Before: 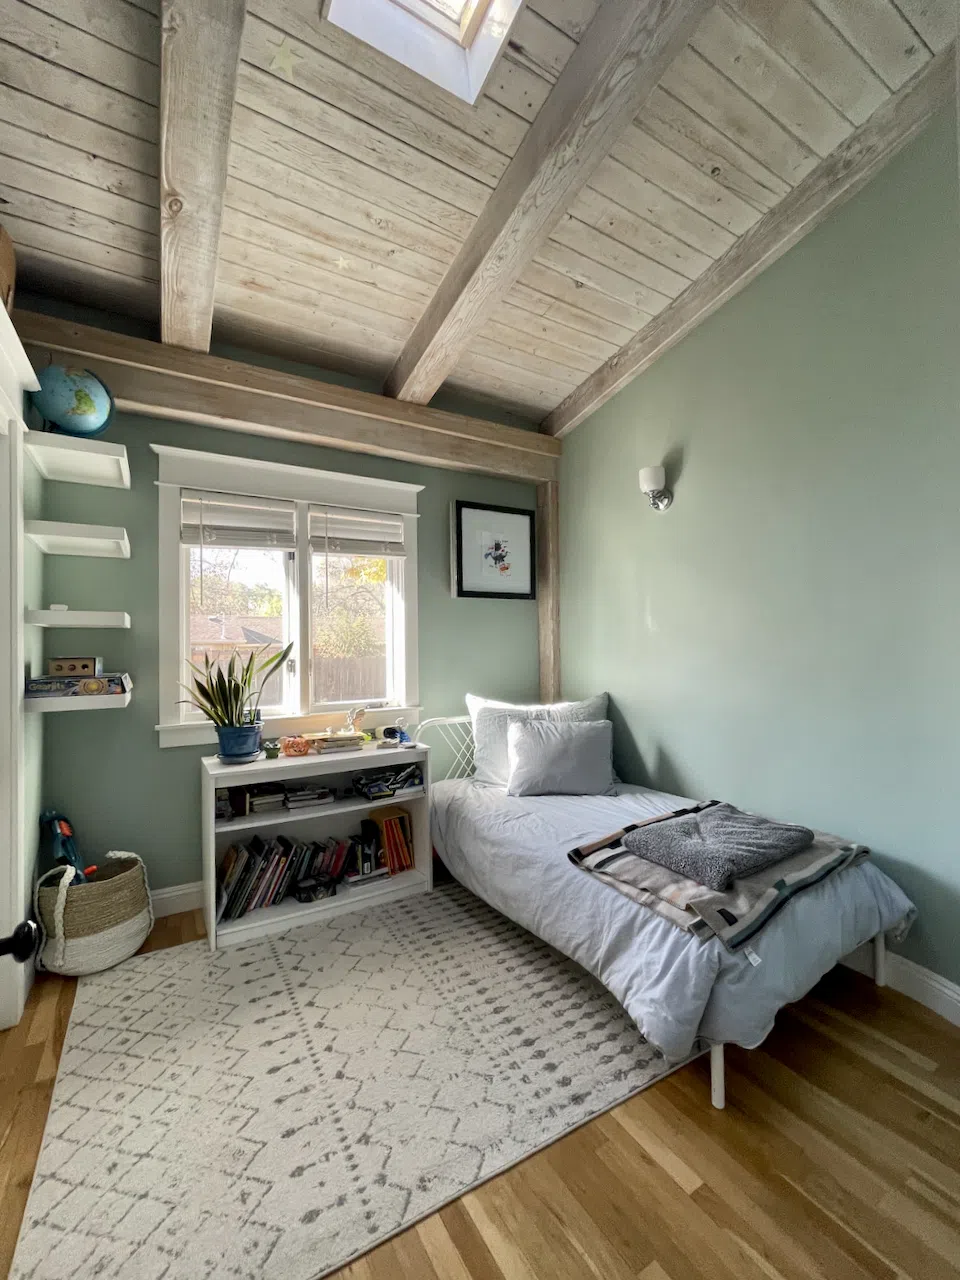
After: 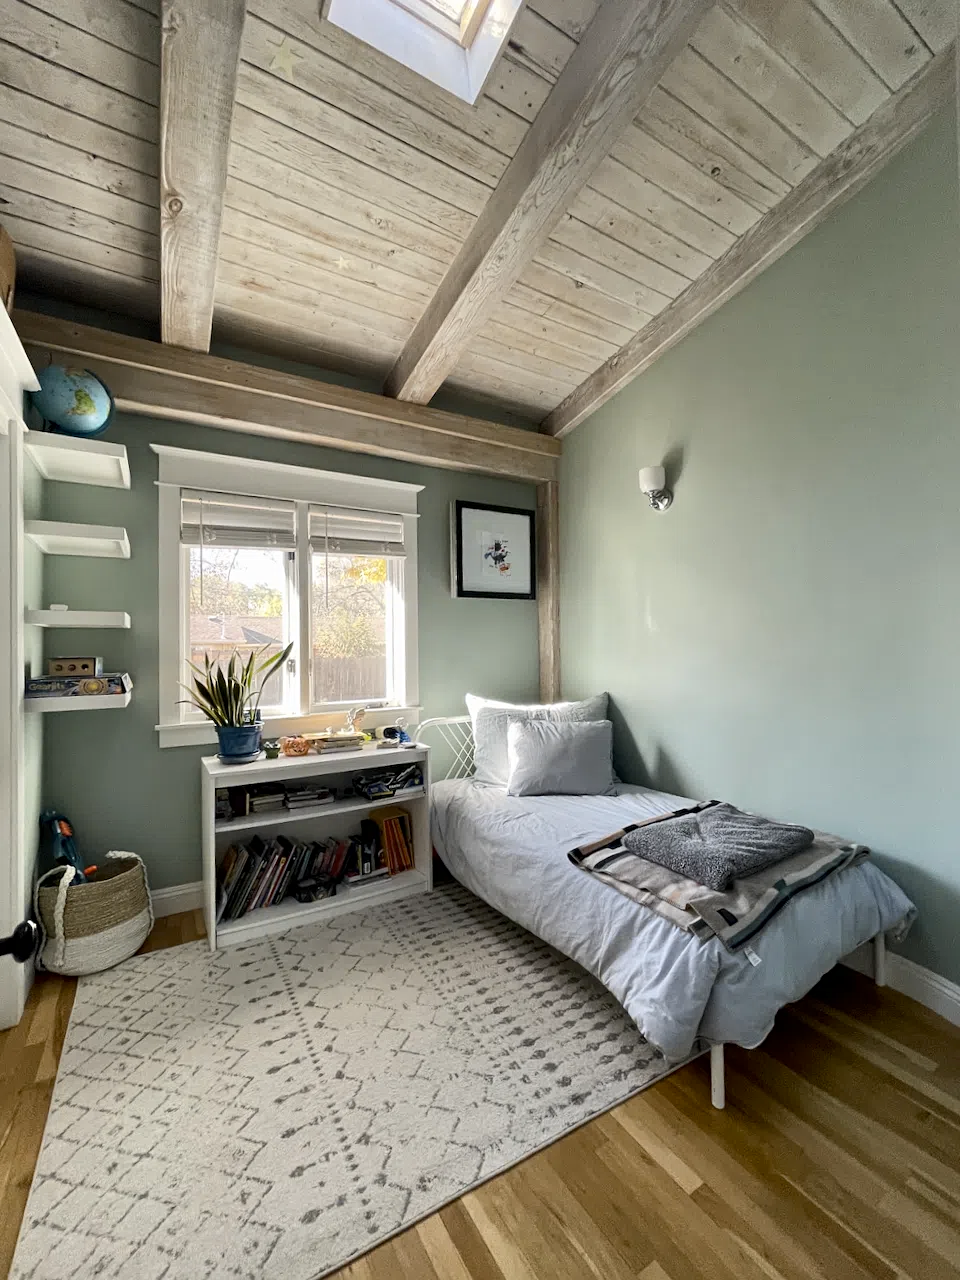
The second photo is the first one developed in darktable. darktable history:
sharpen: amount 0.2
color contrast: green-magenta contrast 0.8, blue-yellow contrast 1.1, unbound 0
contrast brightness saturation: contrast 0.11, saturation -0.17
